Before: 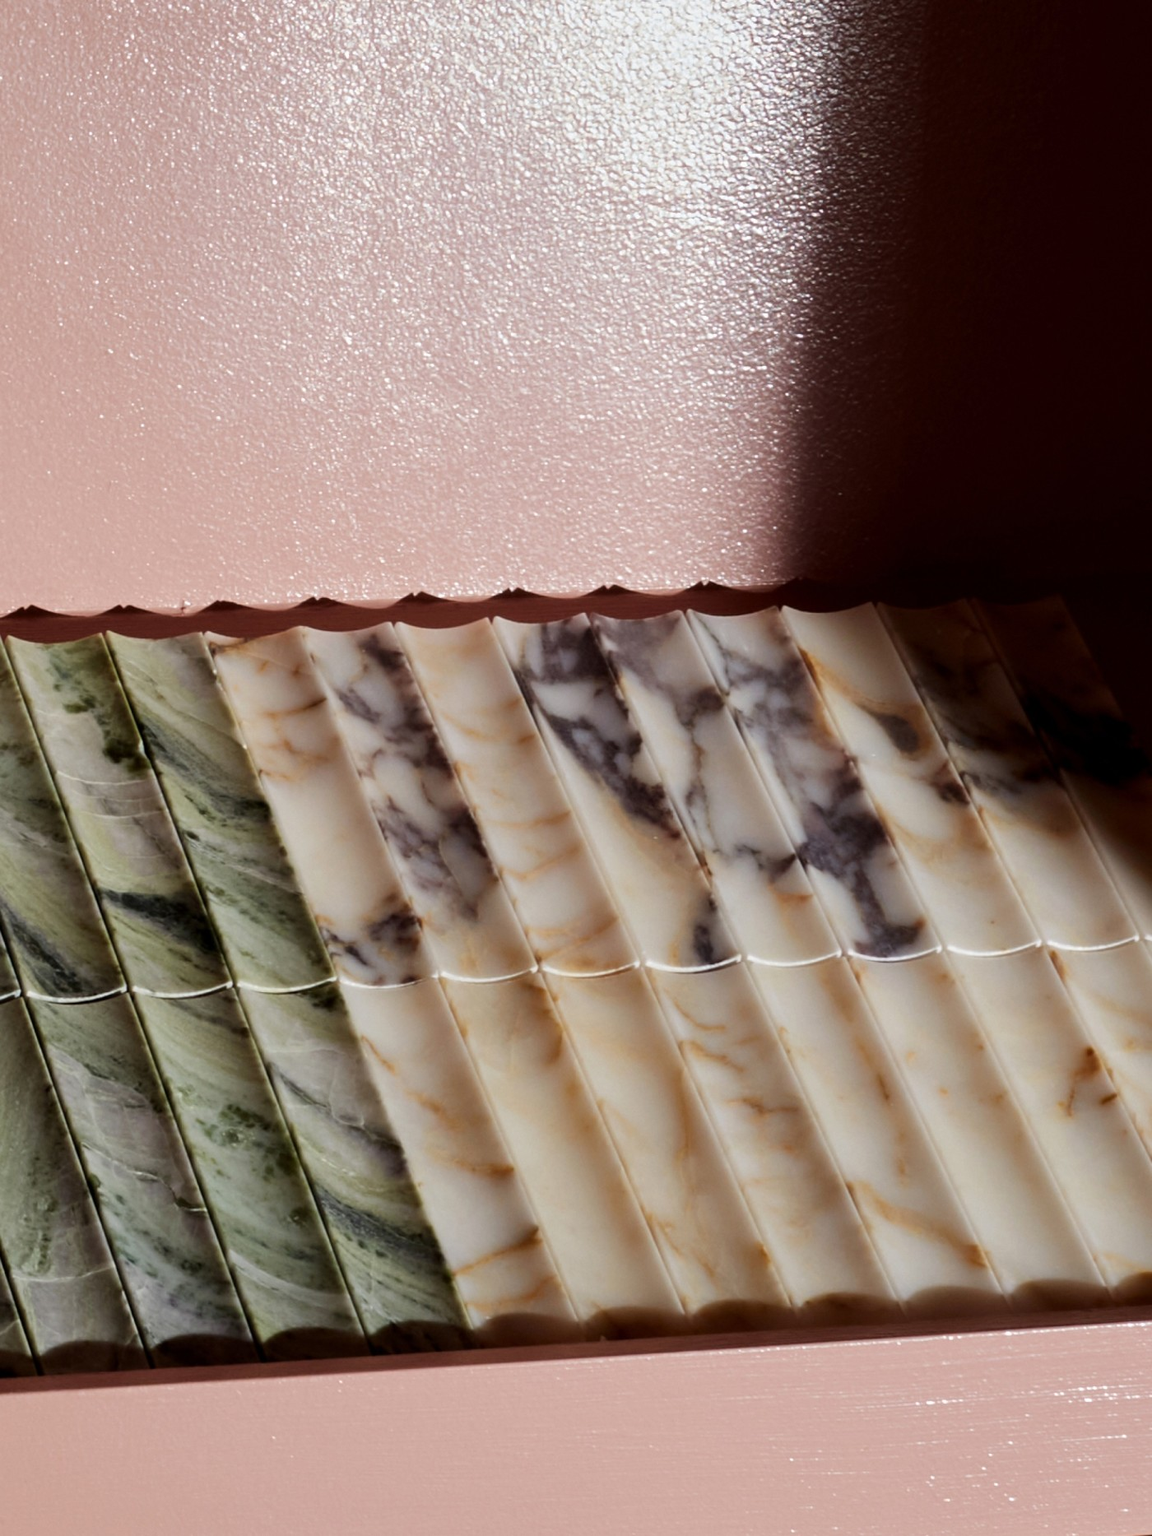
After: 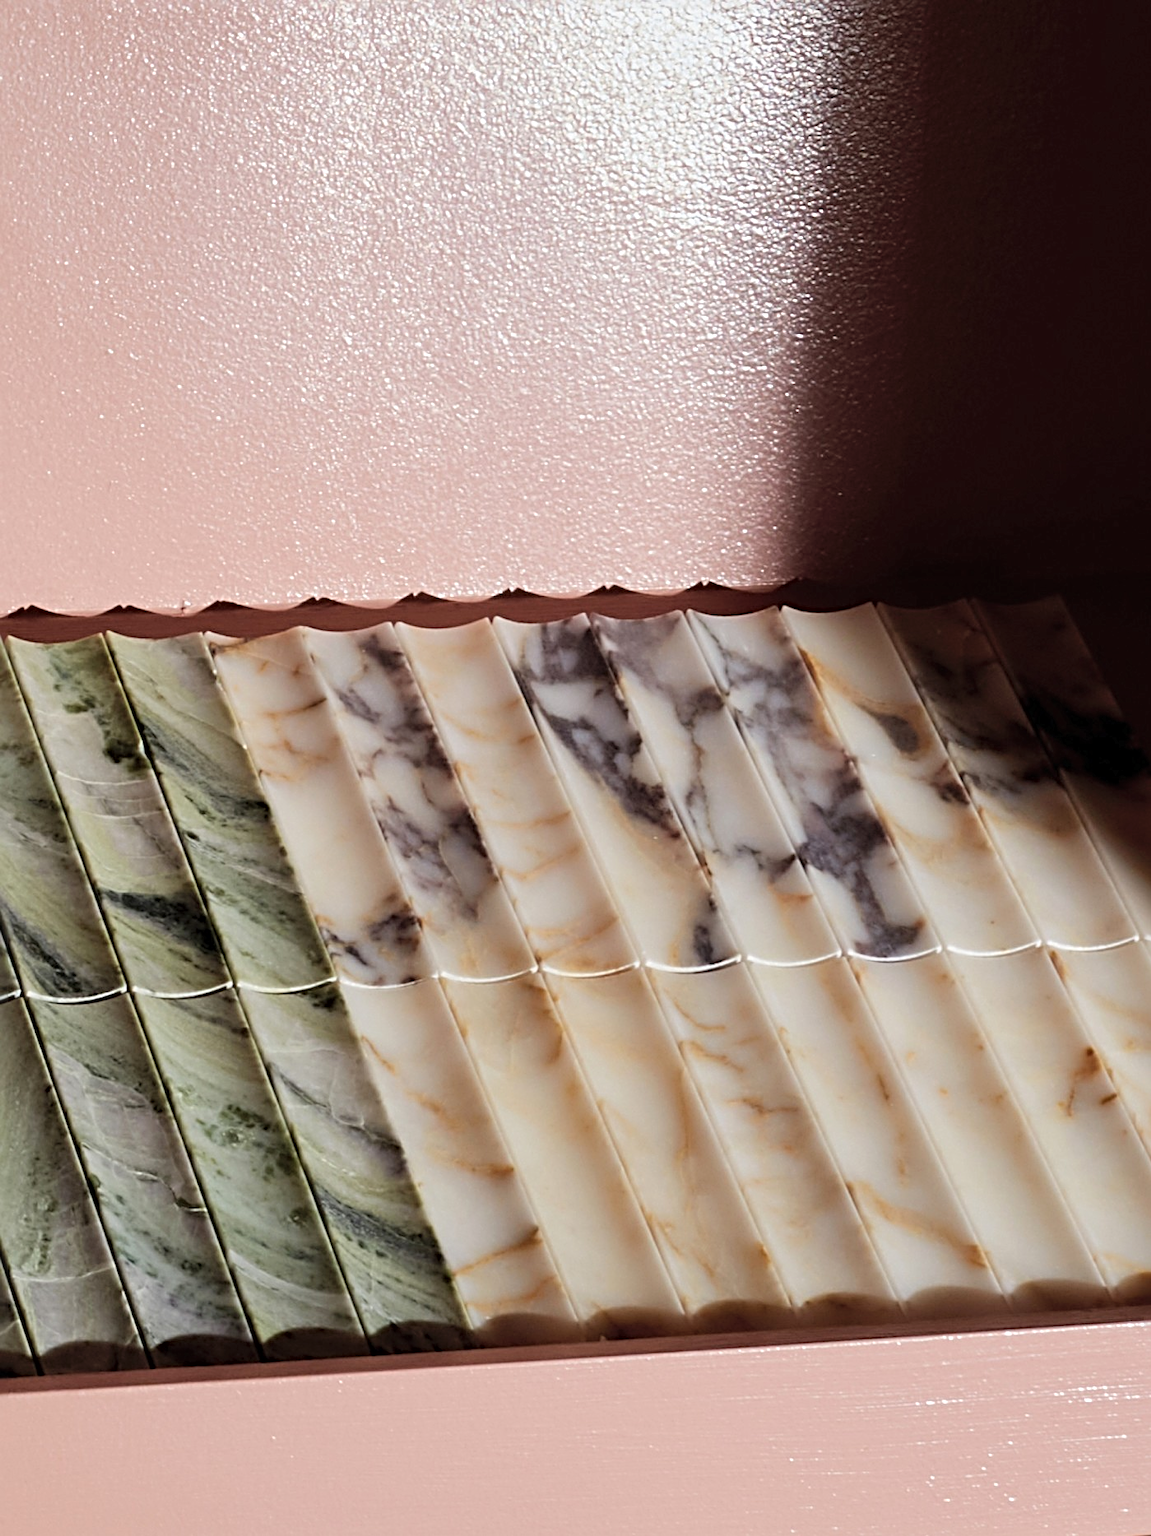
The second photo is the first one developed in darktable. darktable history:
sharpen: radius 3.973
contrast brightness saturation: brightness 0.131
